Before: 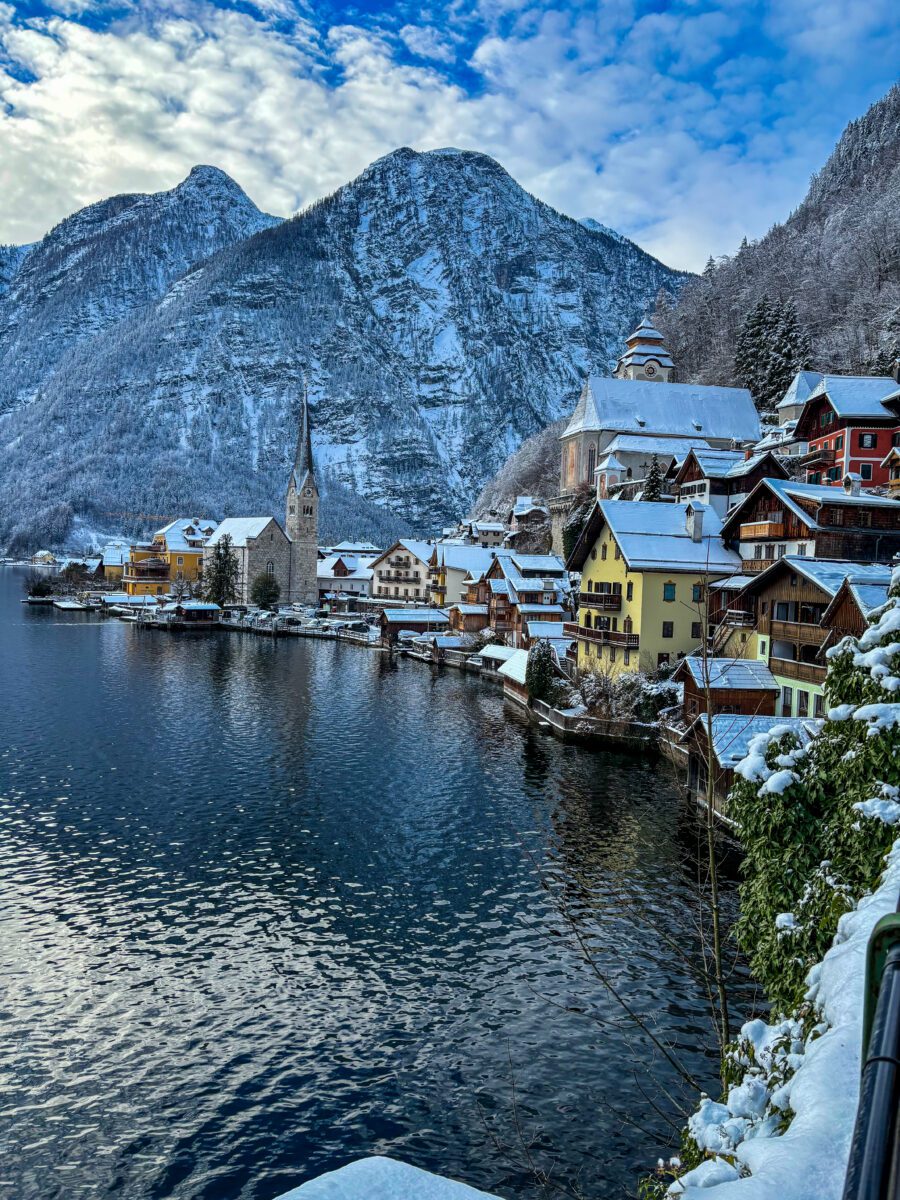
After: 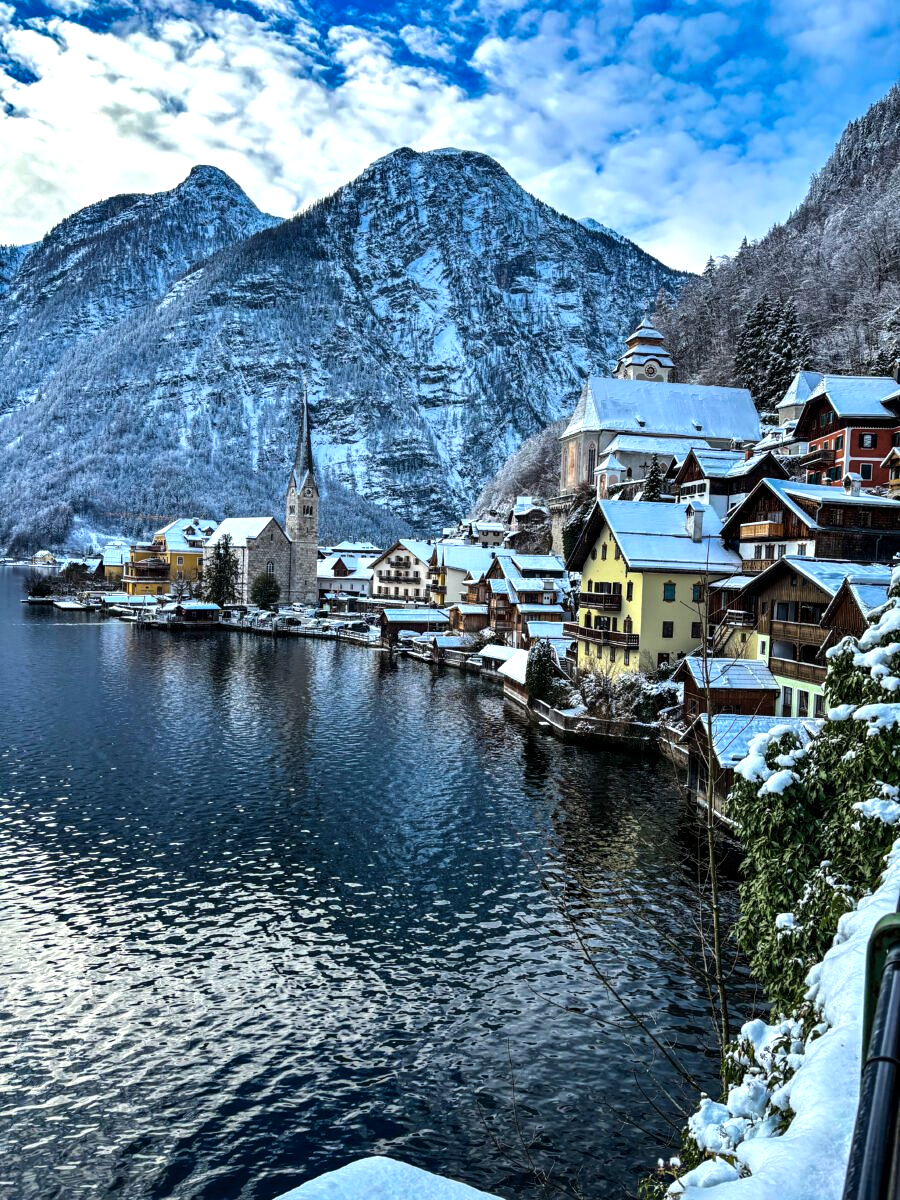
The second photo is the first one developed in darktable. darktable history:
tone equalizer: -8 EV -0.75 EV, -7 EV -0.7 EV, -6 EV -0.6 EV, -5 EV -0.4 EV, -3 EV 0.4 EV, -2 EV 0.6 EV, -1 EV 0.7 EV, +0 EV 0.75 EV, edges refinement/feathering 500, mask exposure compensation -1.57 EV, preserve details no
shadows and highlights: soften with gaussian
color zones: curves: ch1 [(0.113, 0.438) (0.75, 0.5)]; ch2 [(0.12, 0.526) (0.75, 0.5)]
